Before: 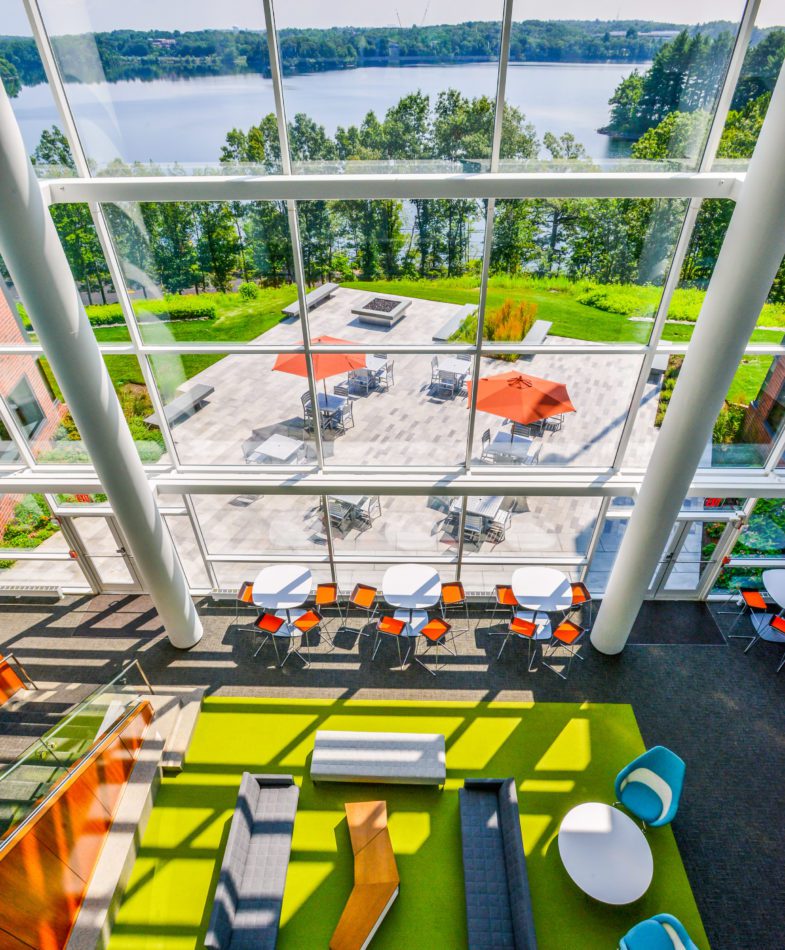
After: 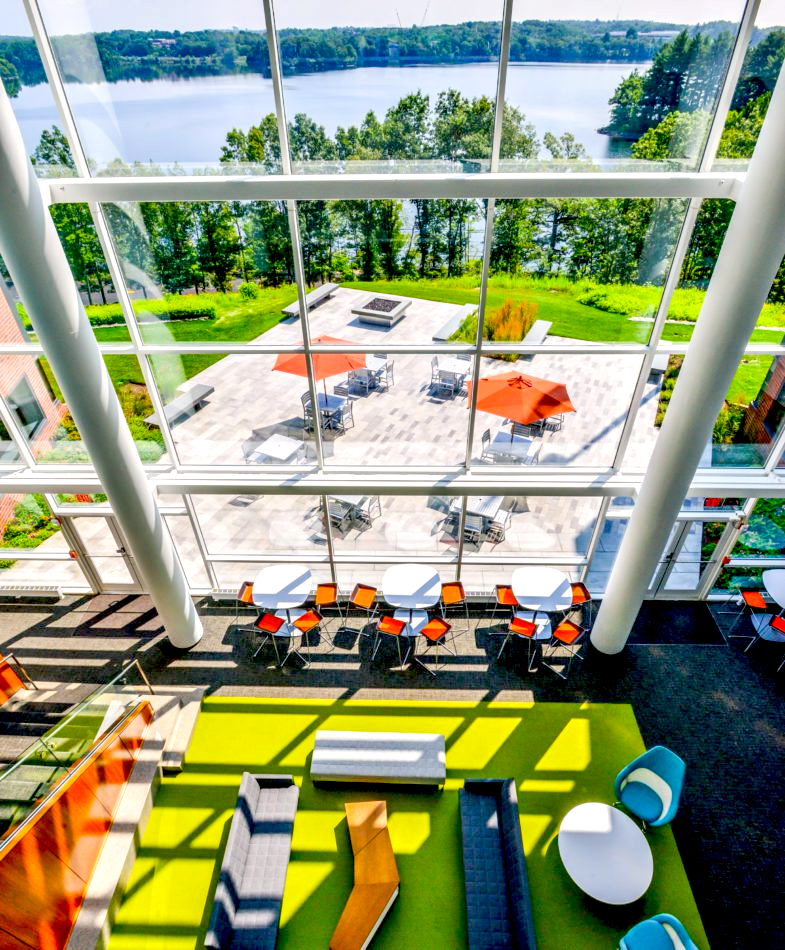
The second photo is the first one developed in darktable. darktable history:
exposure: black level correction 0.032, exposure 0.313 EV, compensate exposure bias true, compensate highlight preservation false
